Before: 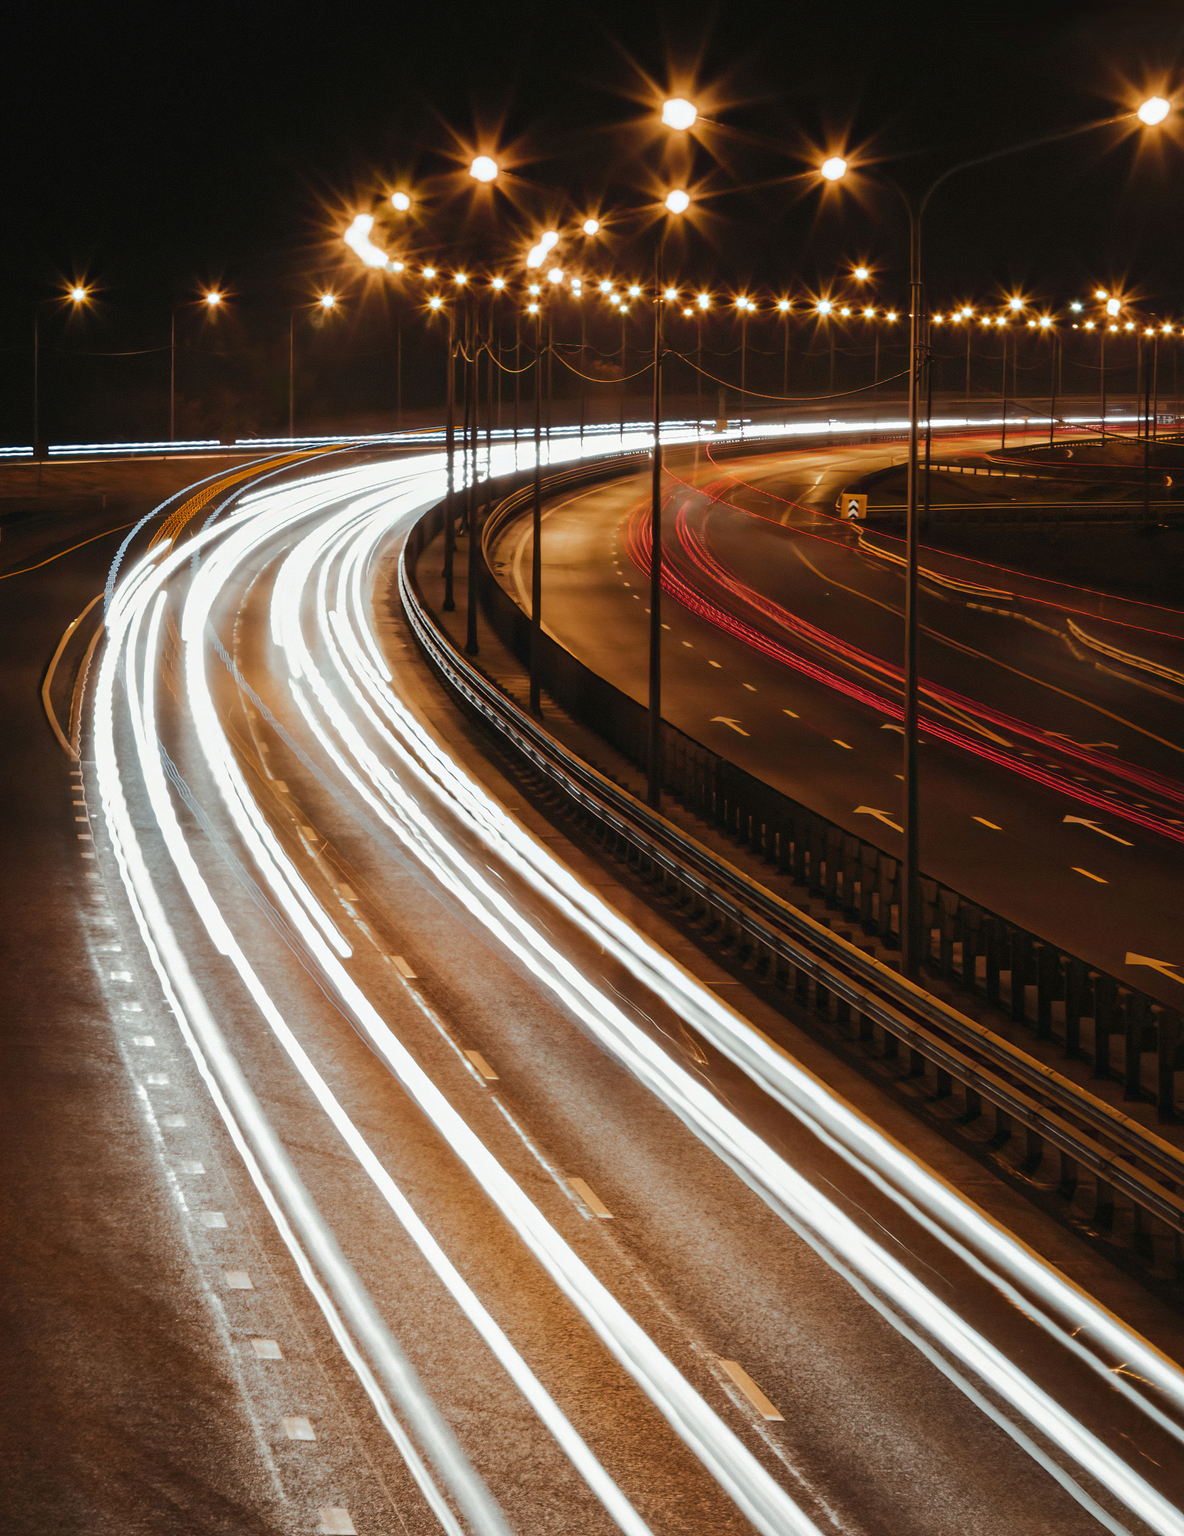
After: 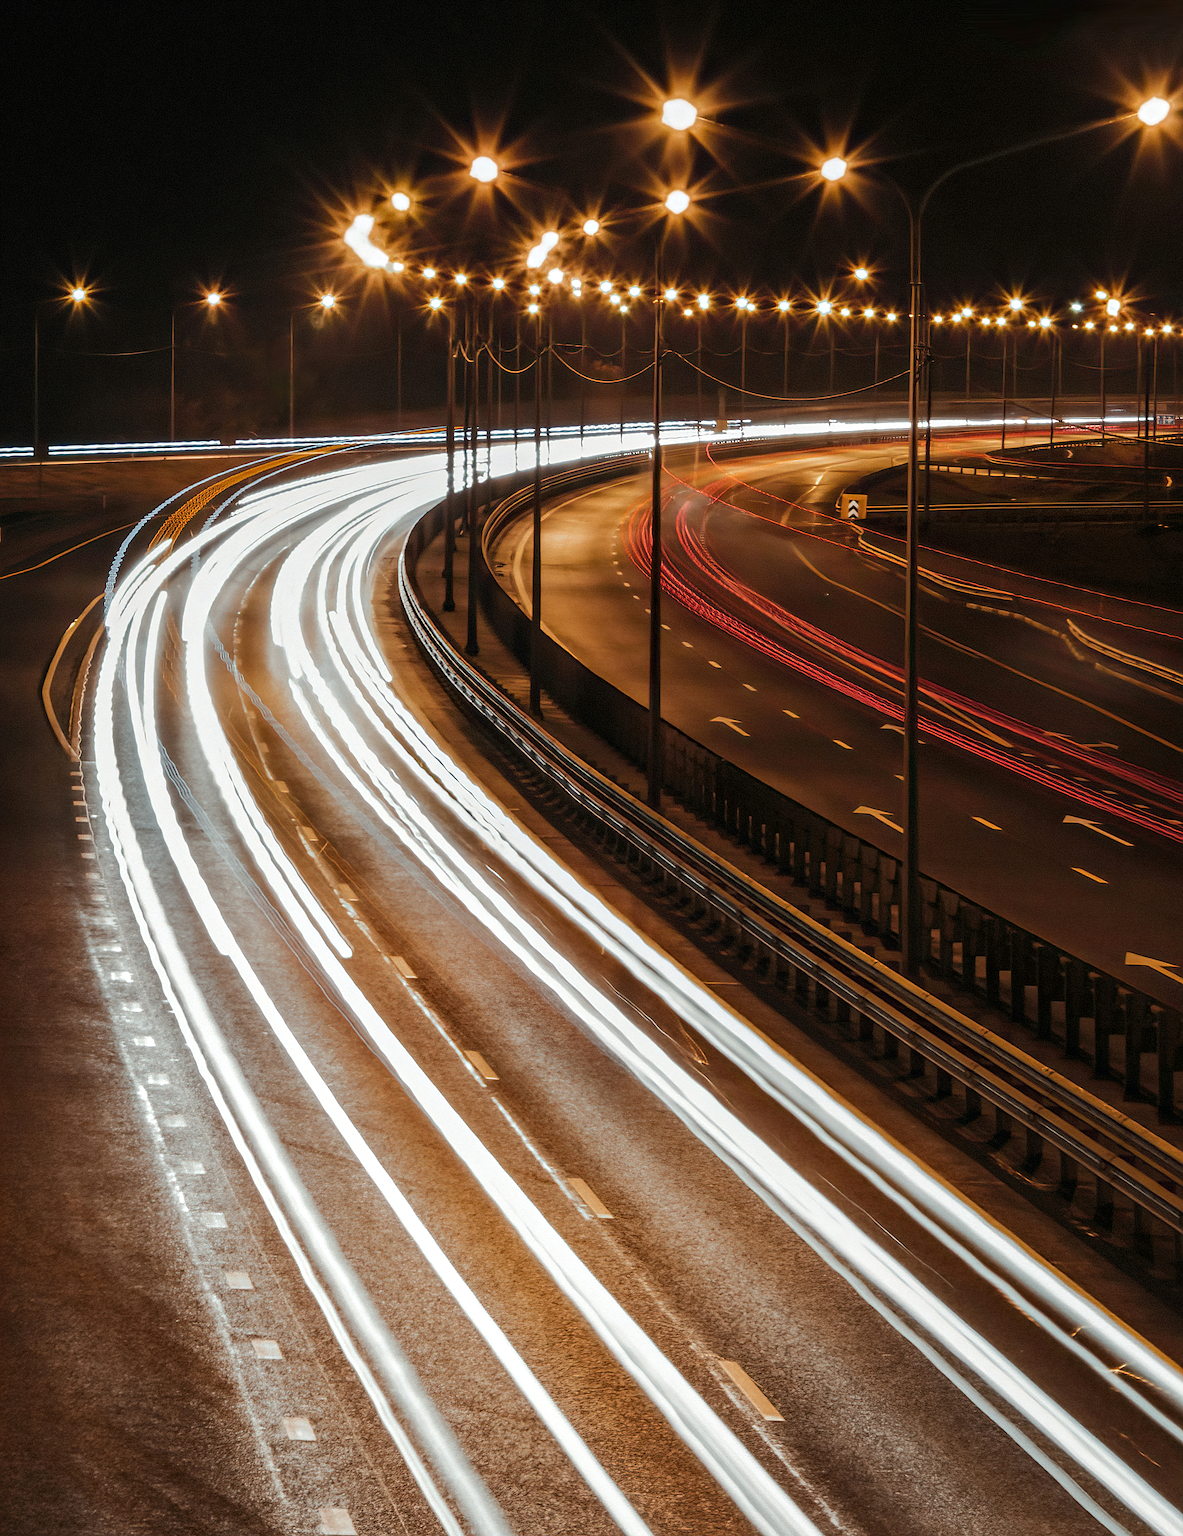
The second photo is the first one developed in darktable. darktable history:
local contrast: on, module defaults
exposure: black level correction 0.001, compensate highlight preservation false
sharpen: on, module defaults
